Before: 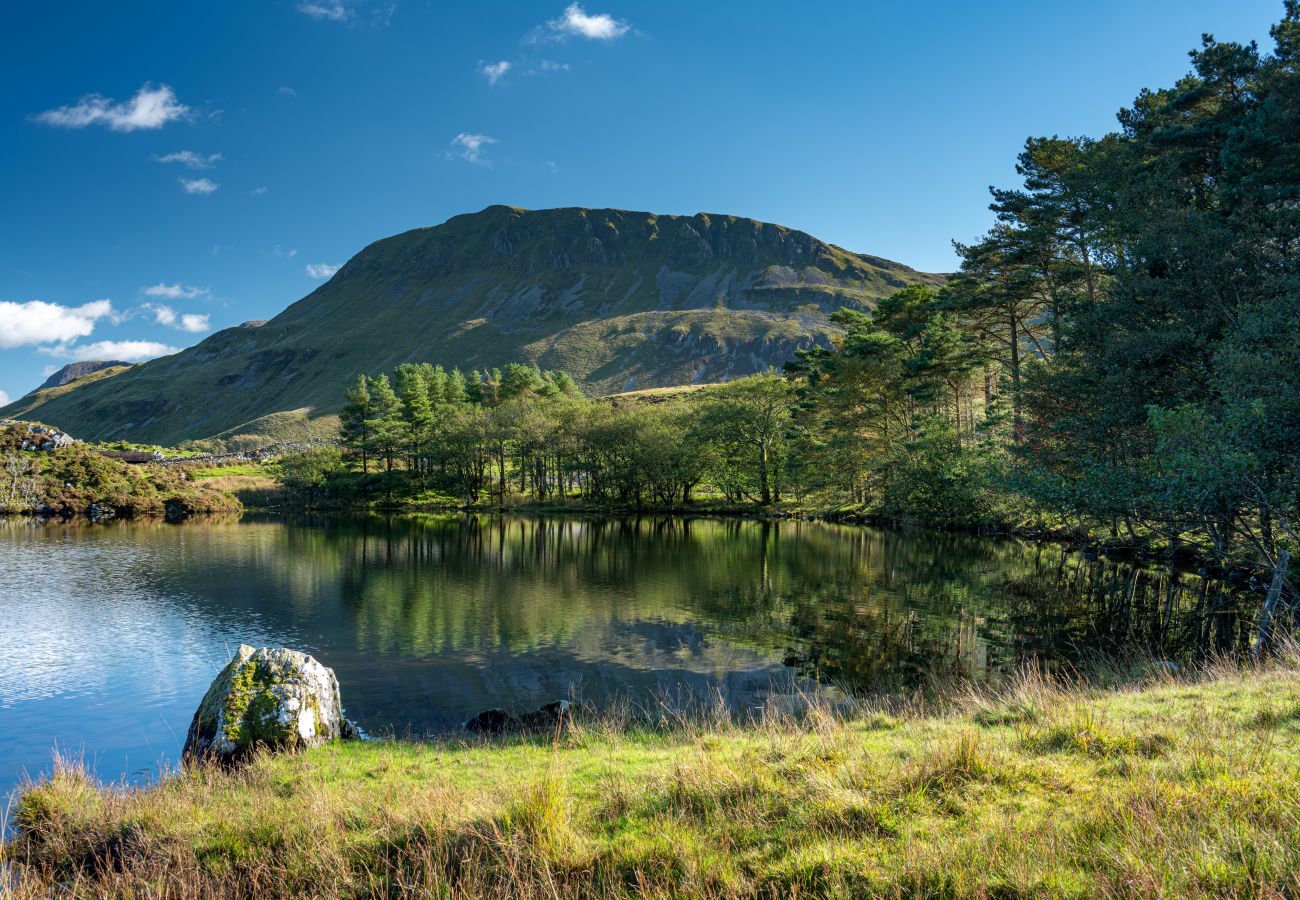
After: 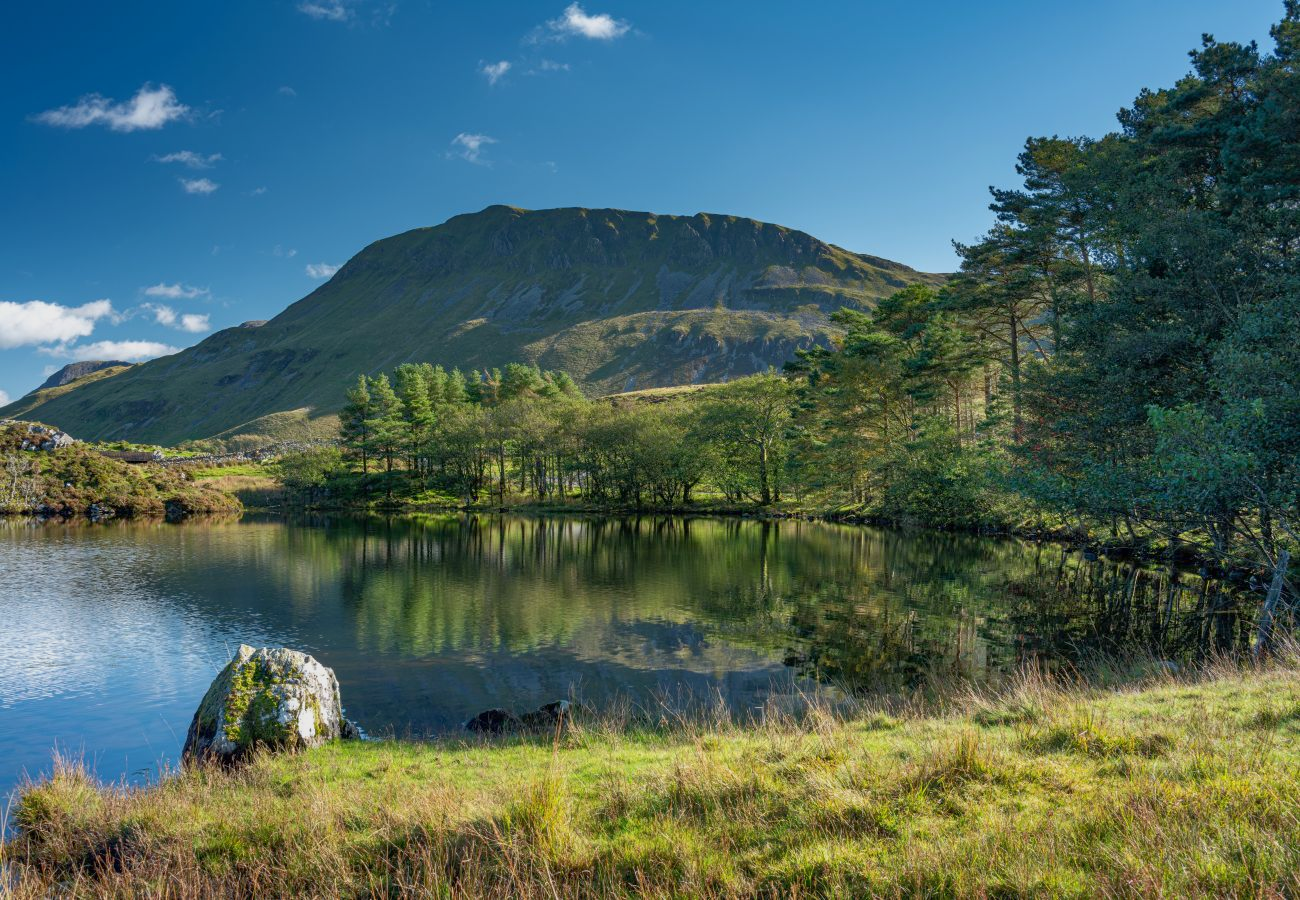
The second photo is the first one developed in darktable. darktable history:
tone equalizer: -8 EV -0.004 EV, -7 EV 0.019 EV, -6 EV -0.008 EV, -5 EV 0.005 EV, -4 EV -0.042 EV, -3 EV -0.24 EV, -2 EV -0.641 EV, -1 EV -0.967 EV, +0 EV -0.981 EV
exposure: black level correction 0, exposure 0.692 EV, compensate highlight preservation false
